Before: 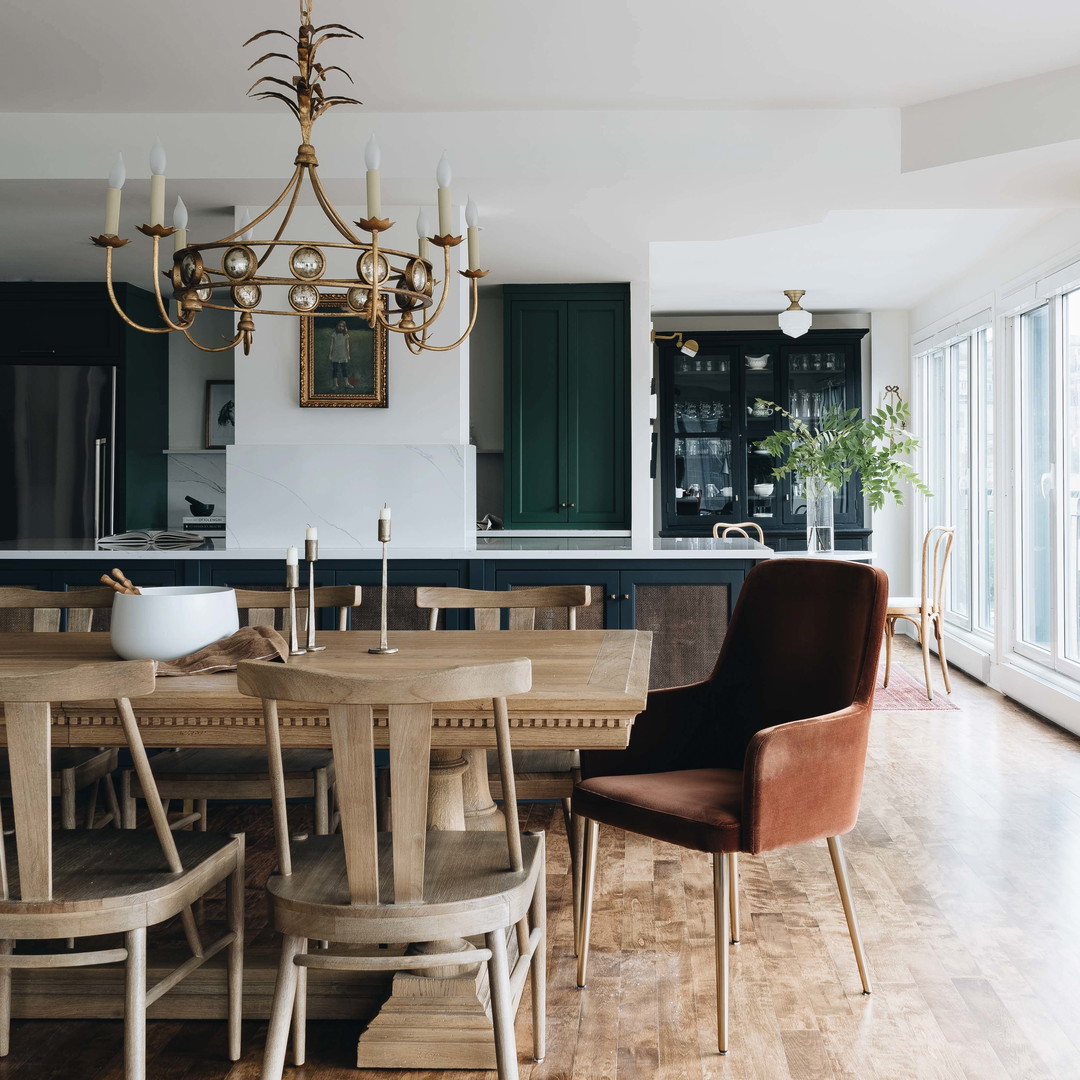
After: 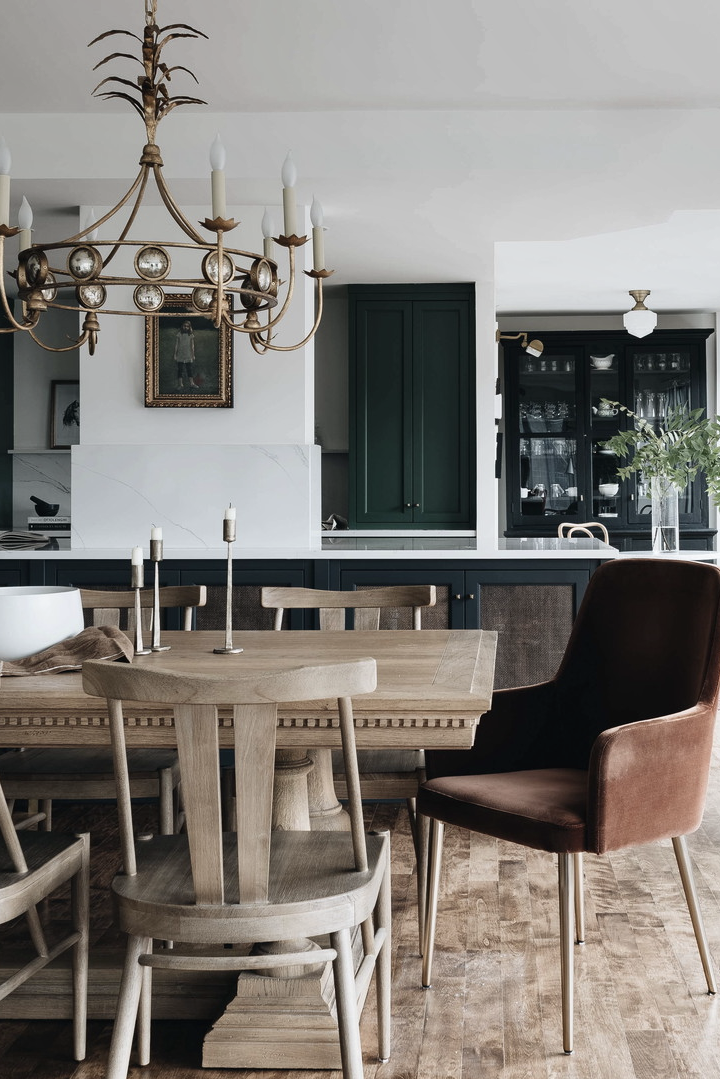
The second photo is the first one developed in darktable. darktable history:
shadows and highlights: shadows 22.89, highlights -48.99, soften with gaussian
contrast brightness saturation: contrast 0.103, saturation -0.375
crop and rotate: left 14.366%, right 18.967%
